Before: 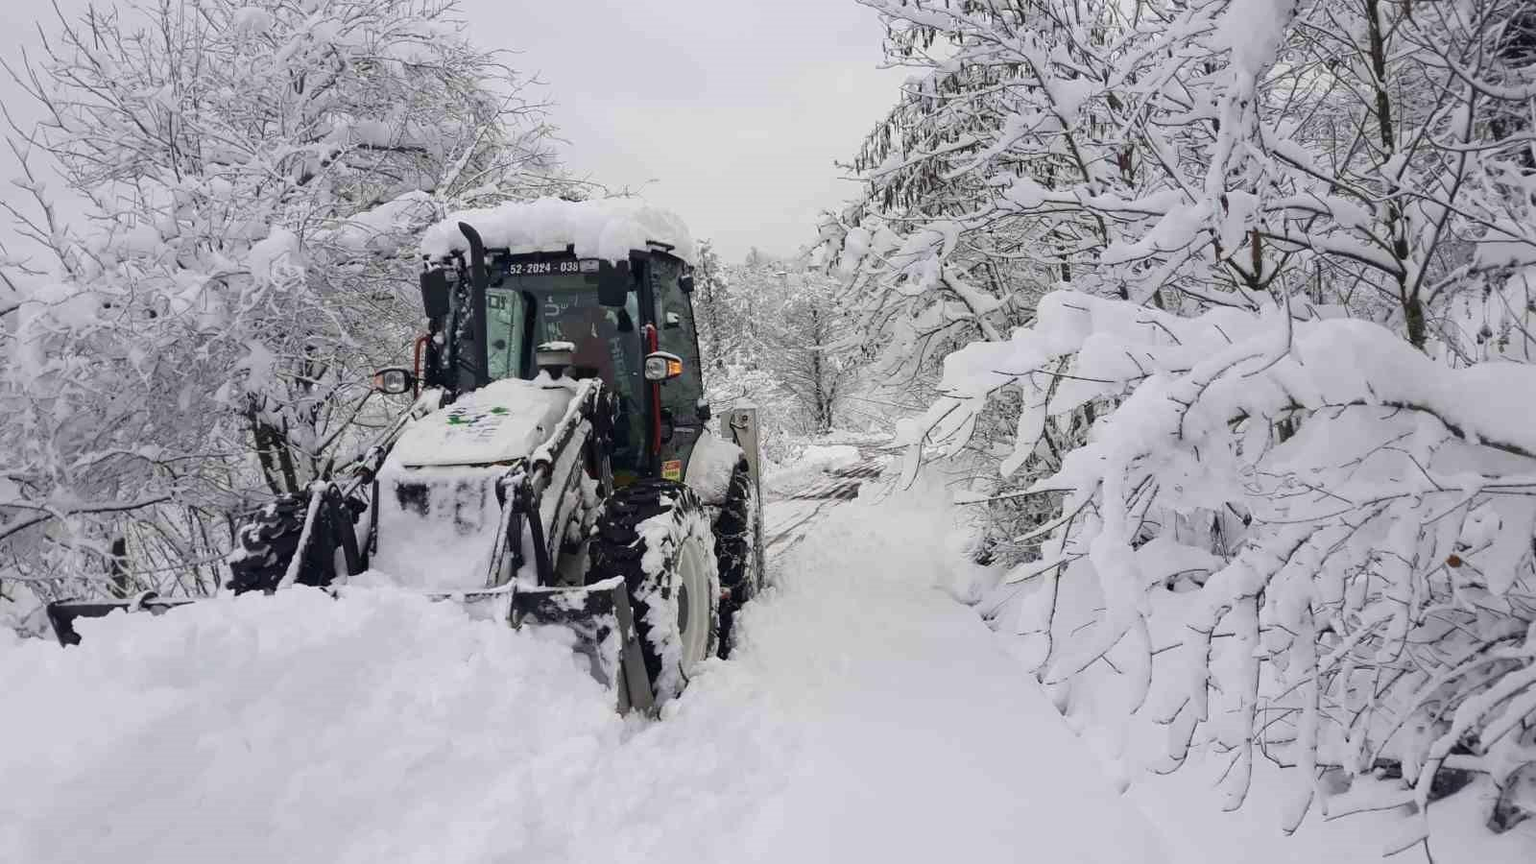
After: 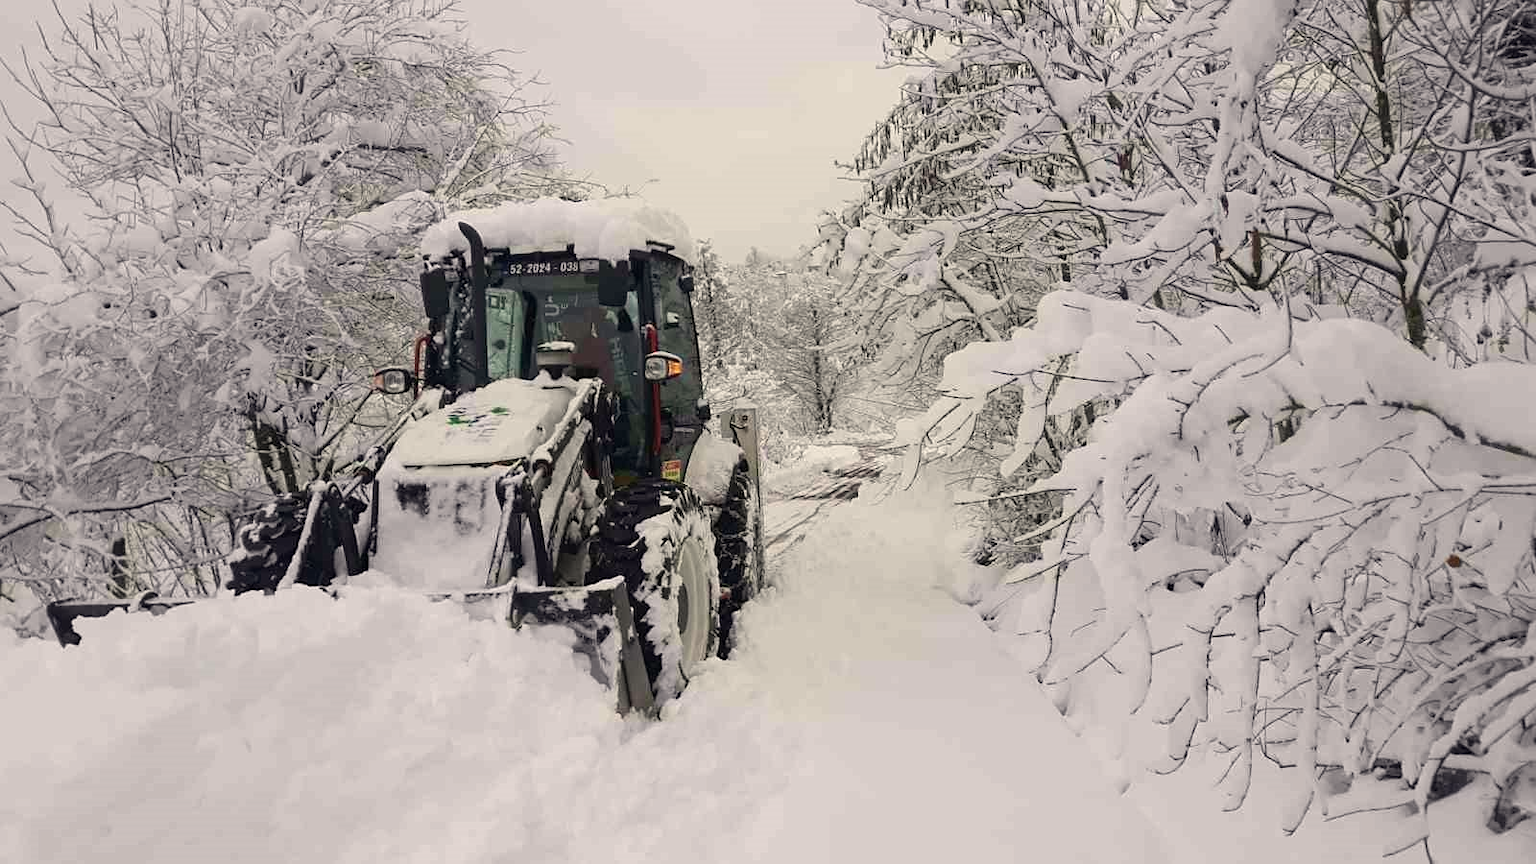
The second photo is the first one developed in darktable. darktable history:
sharpen: amount 0.2
white balance: red 1.045, blue 0.932
